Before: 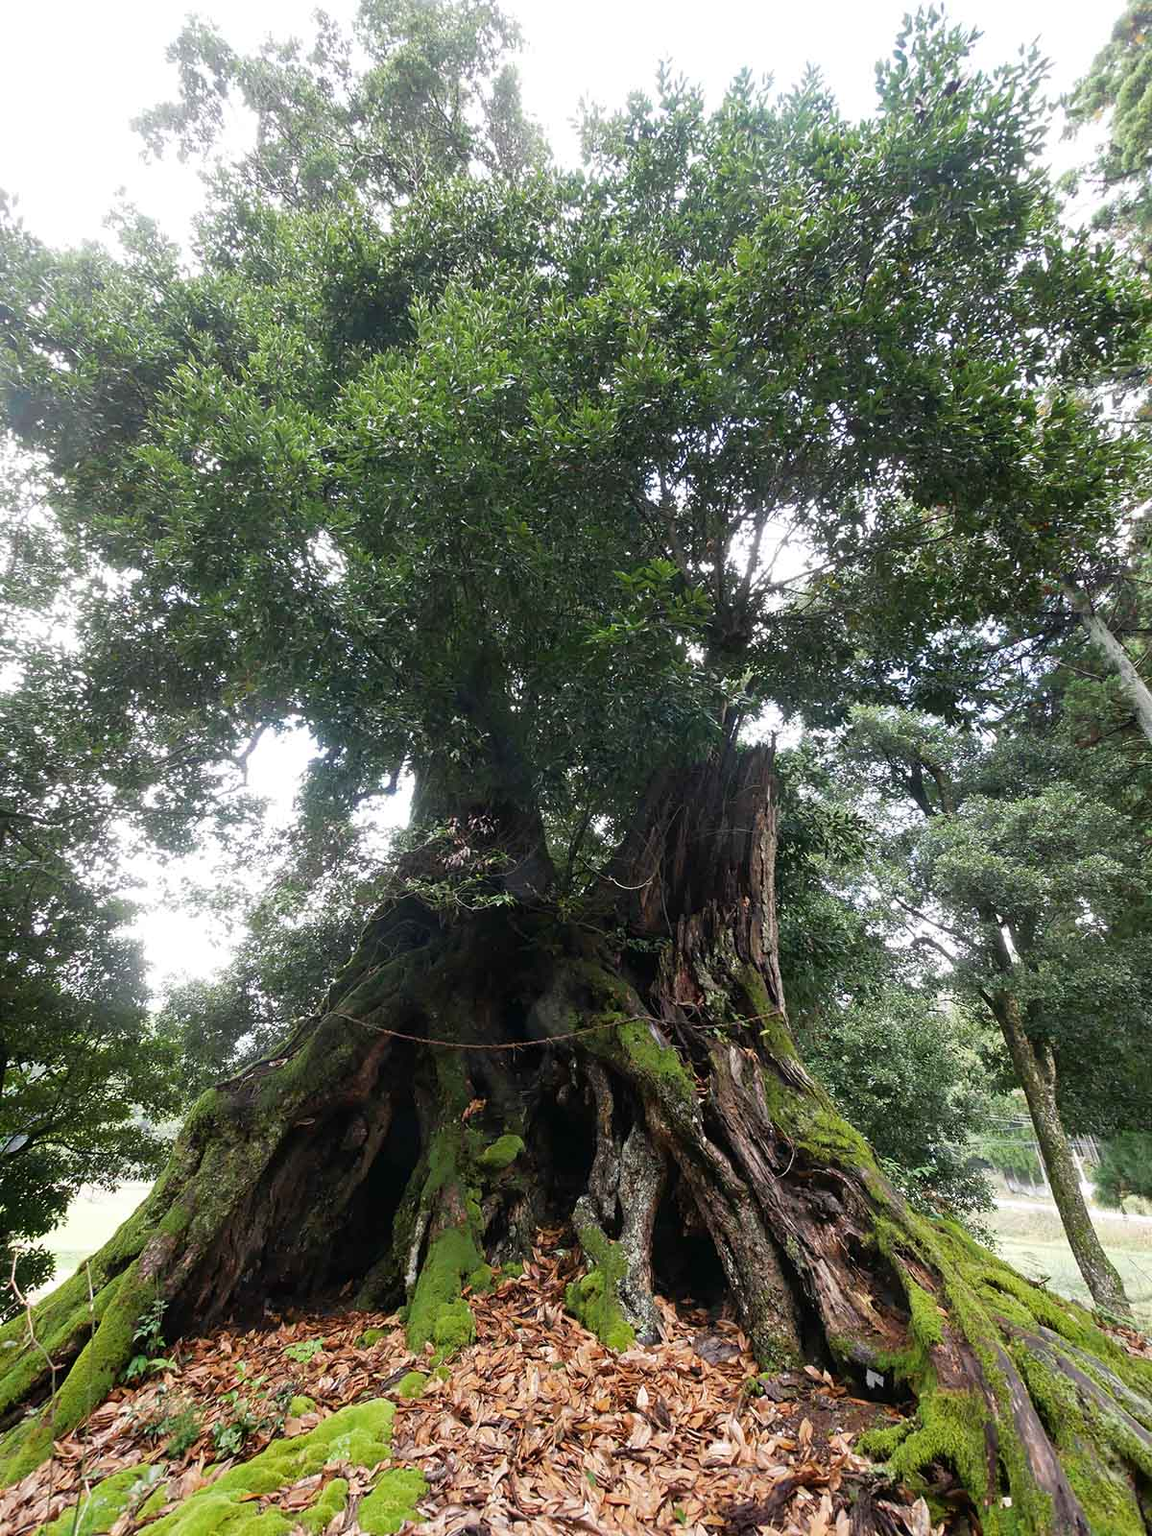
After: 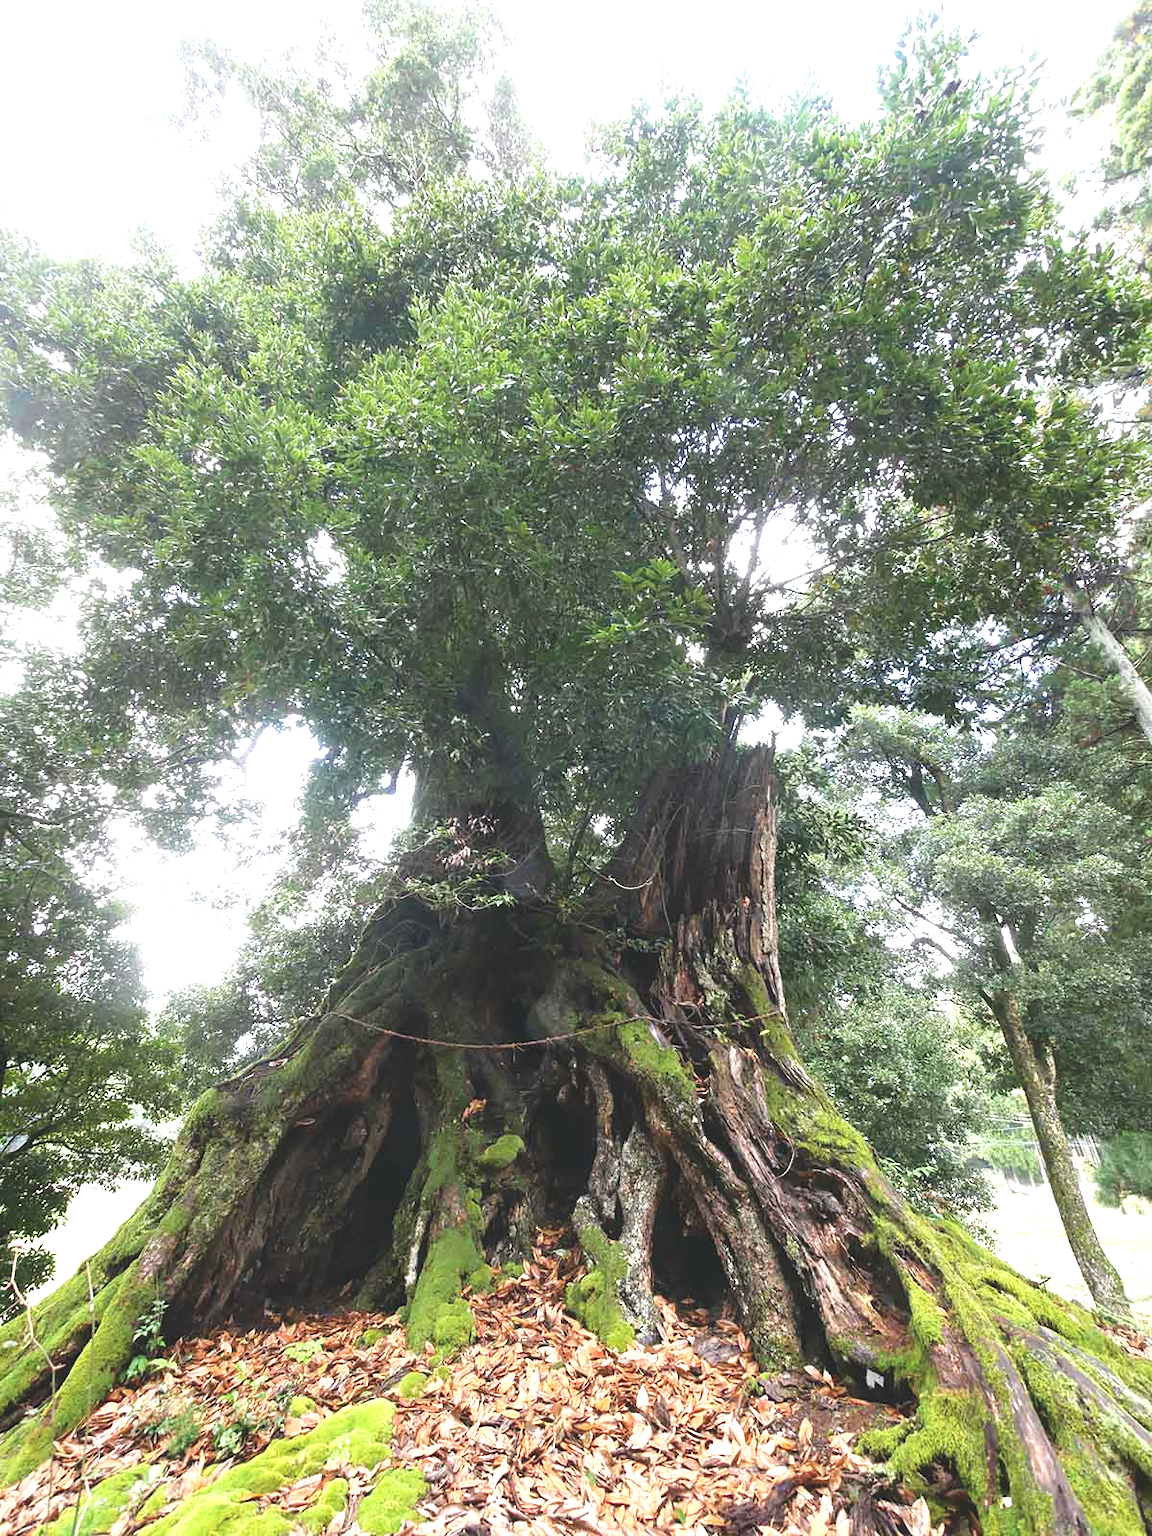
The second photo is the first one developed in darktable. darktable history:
color balance: lift [1.01, 1, 1, 1], gamma [1.097, 1, 1, 1], gain [0.85, 1, 1, 1]
exposure: black level correction 0, exposure 1.2 EV, compensate highlight preservation false
